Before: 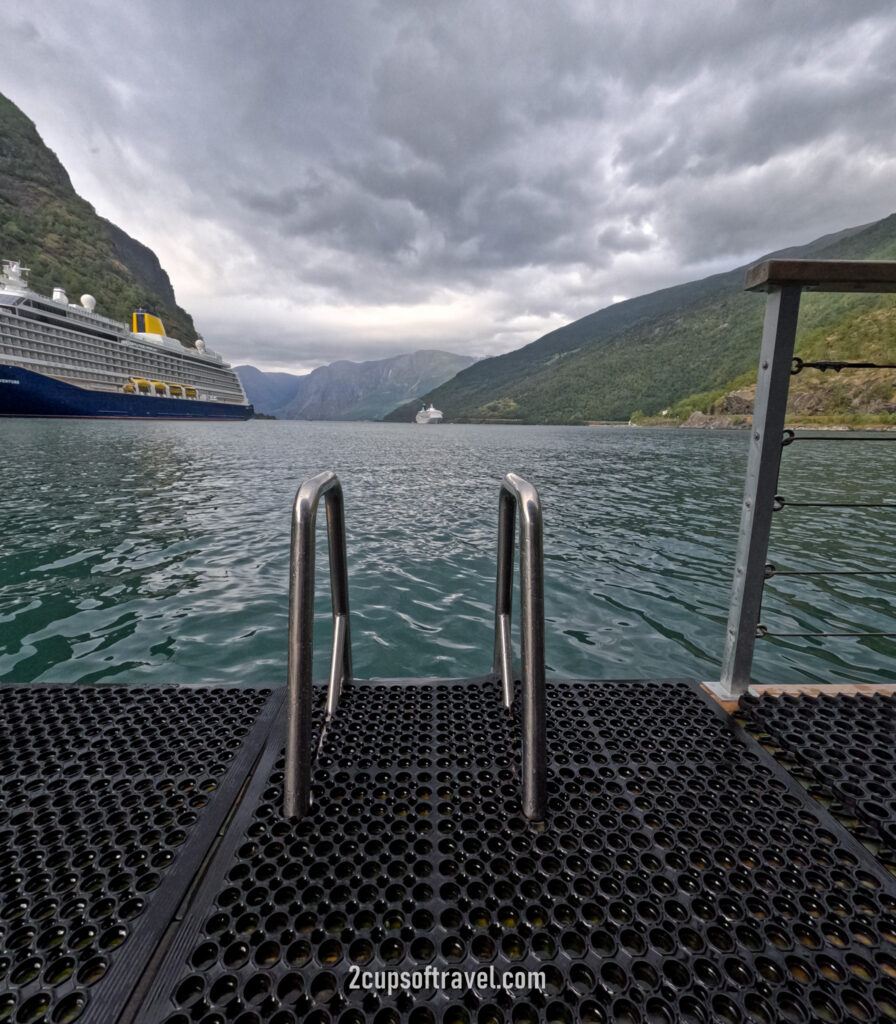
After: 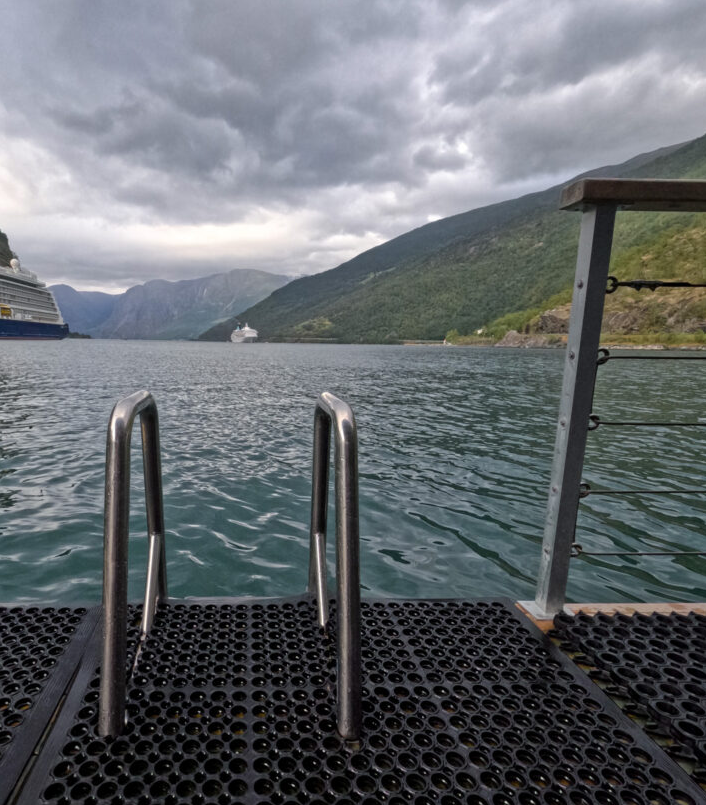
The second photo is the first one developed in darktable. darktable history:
crop and rotate: left 20.74%, top 7.912%, right 0.375%, bottom 13.378%
color balance rgb: linear chroma grading › global chroma -0.67%, saturation formula JzAzBz (2021)
